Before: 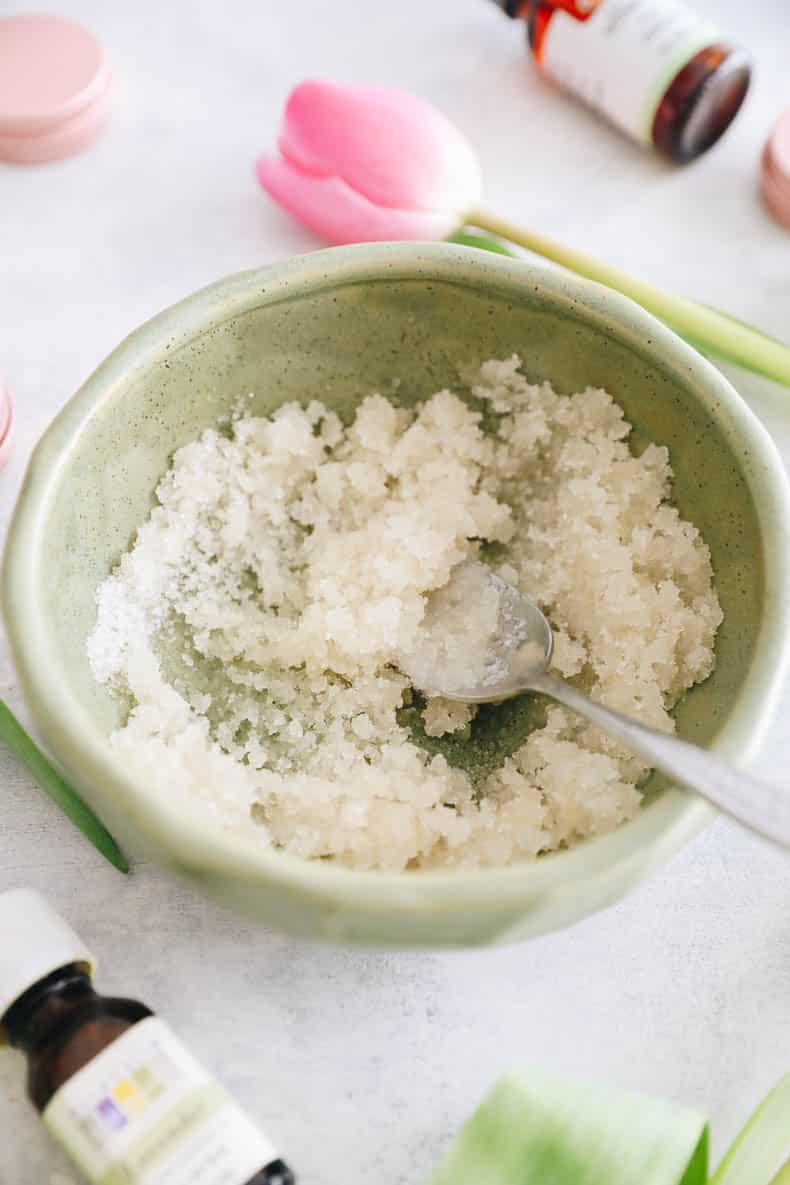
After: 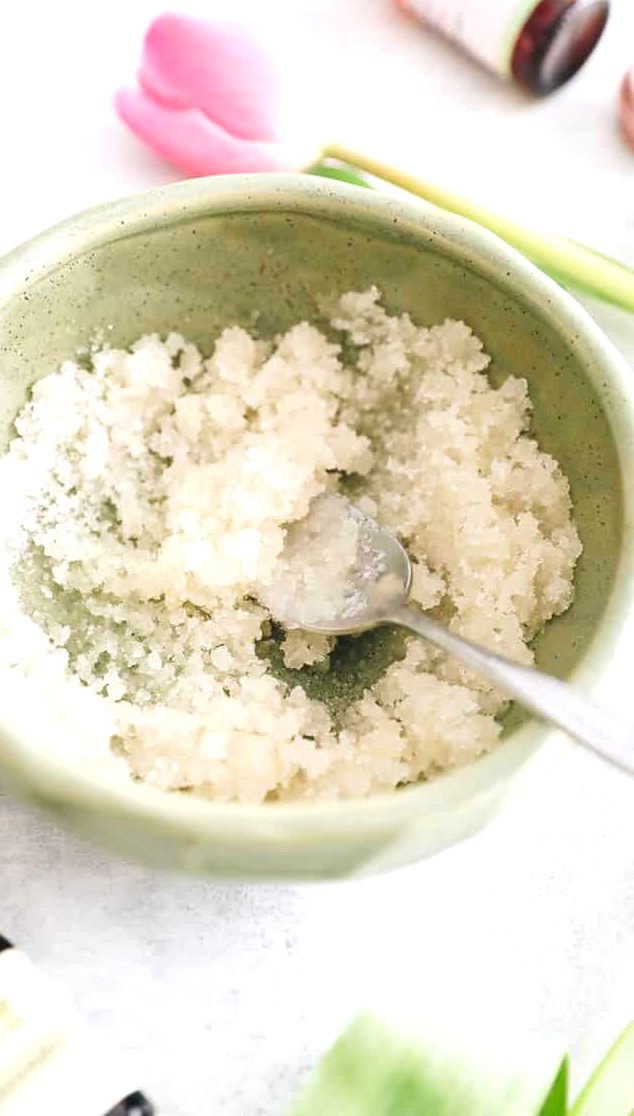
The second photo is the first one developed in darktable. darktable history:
crop and rotate: left 17.851%, top 5.753%, right 1.827%
exposure: exposure 0.489 EV, compensate exposure bias true, compensate highlight preservation false
